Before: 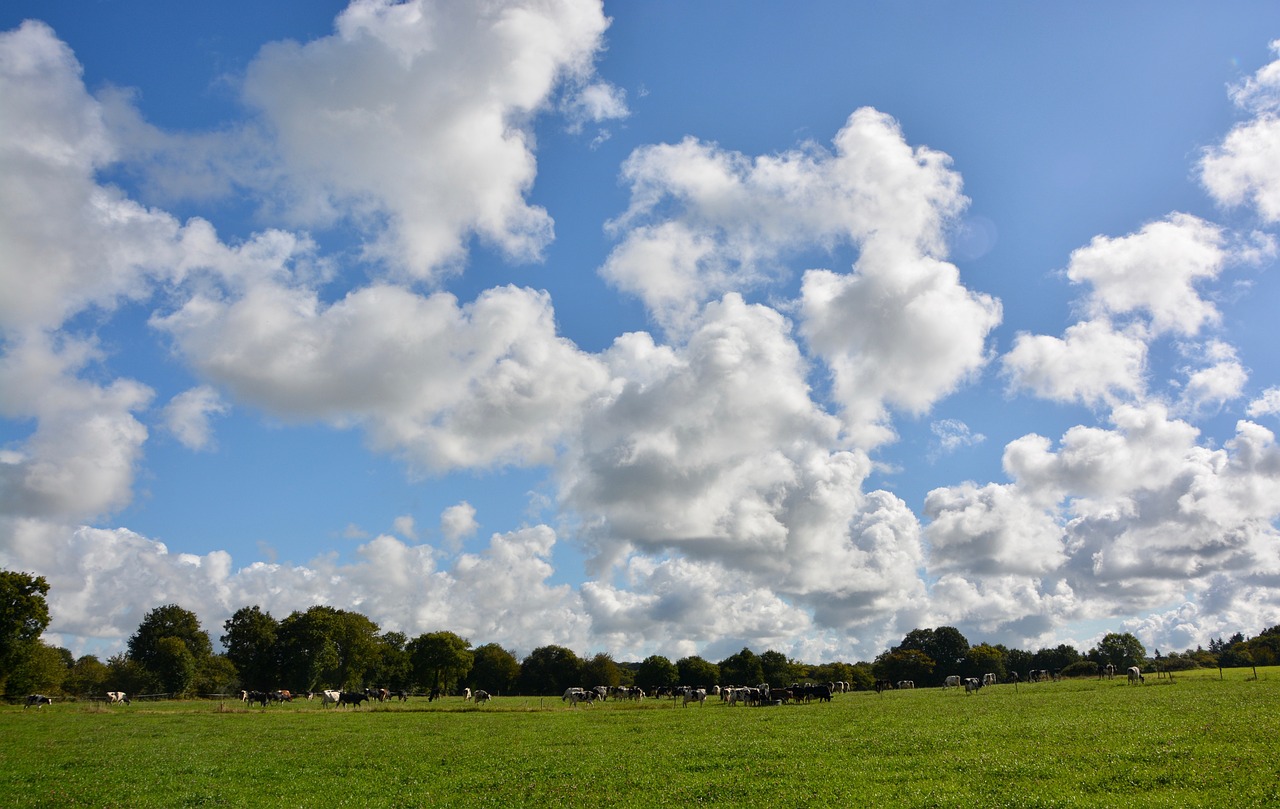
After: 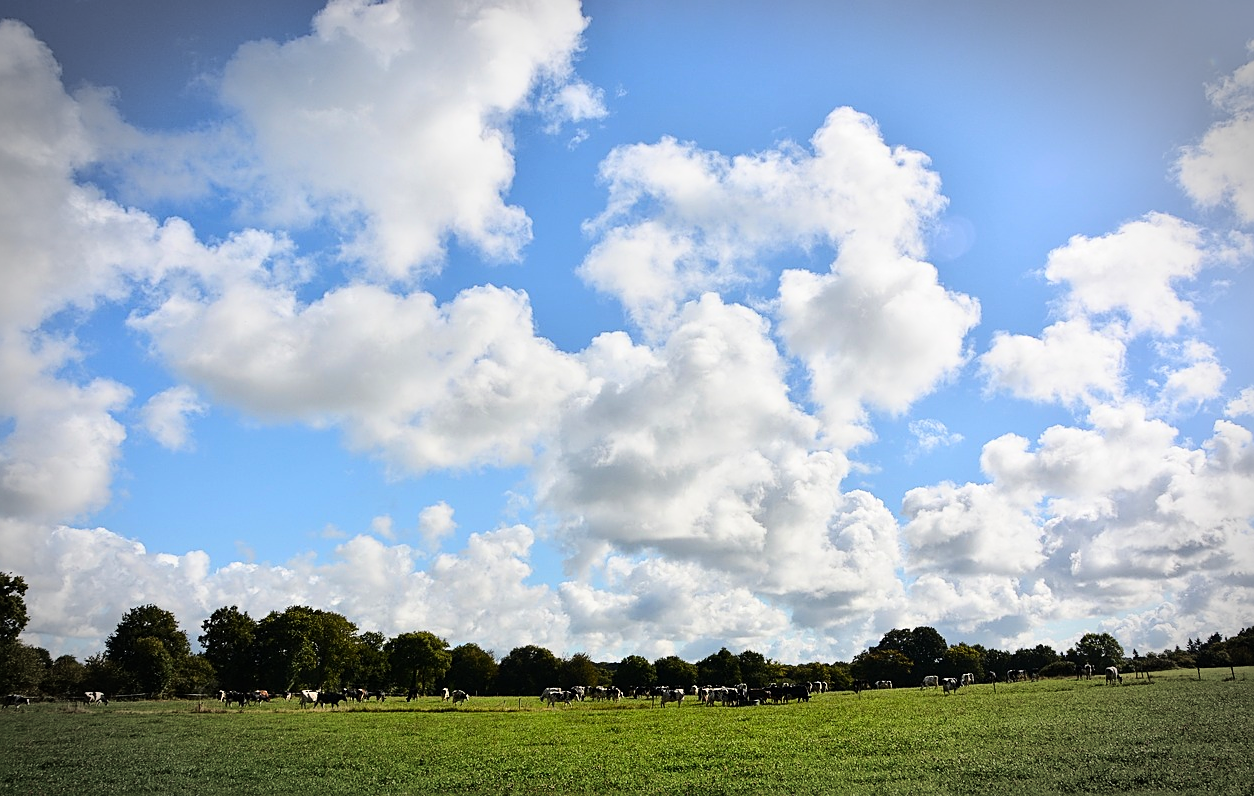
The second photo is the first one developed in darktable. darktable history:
base curve: curves: ch0 [(0, 0) (0.036, 0.025) (0.121, 0.166) (0.206, 0.329) (0.605, 0.79) (1, 1)]
sharpen: on, module defaults
vignetting: automatic ratio true, dithering 16-bit output
crop: left 1.742%, right 0.283%, bottom 1.495%
